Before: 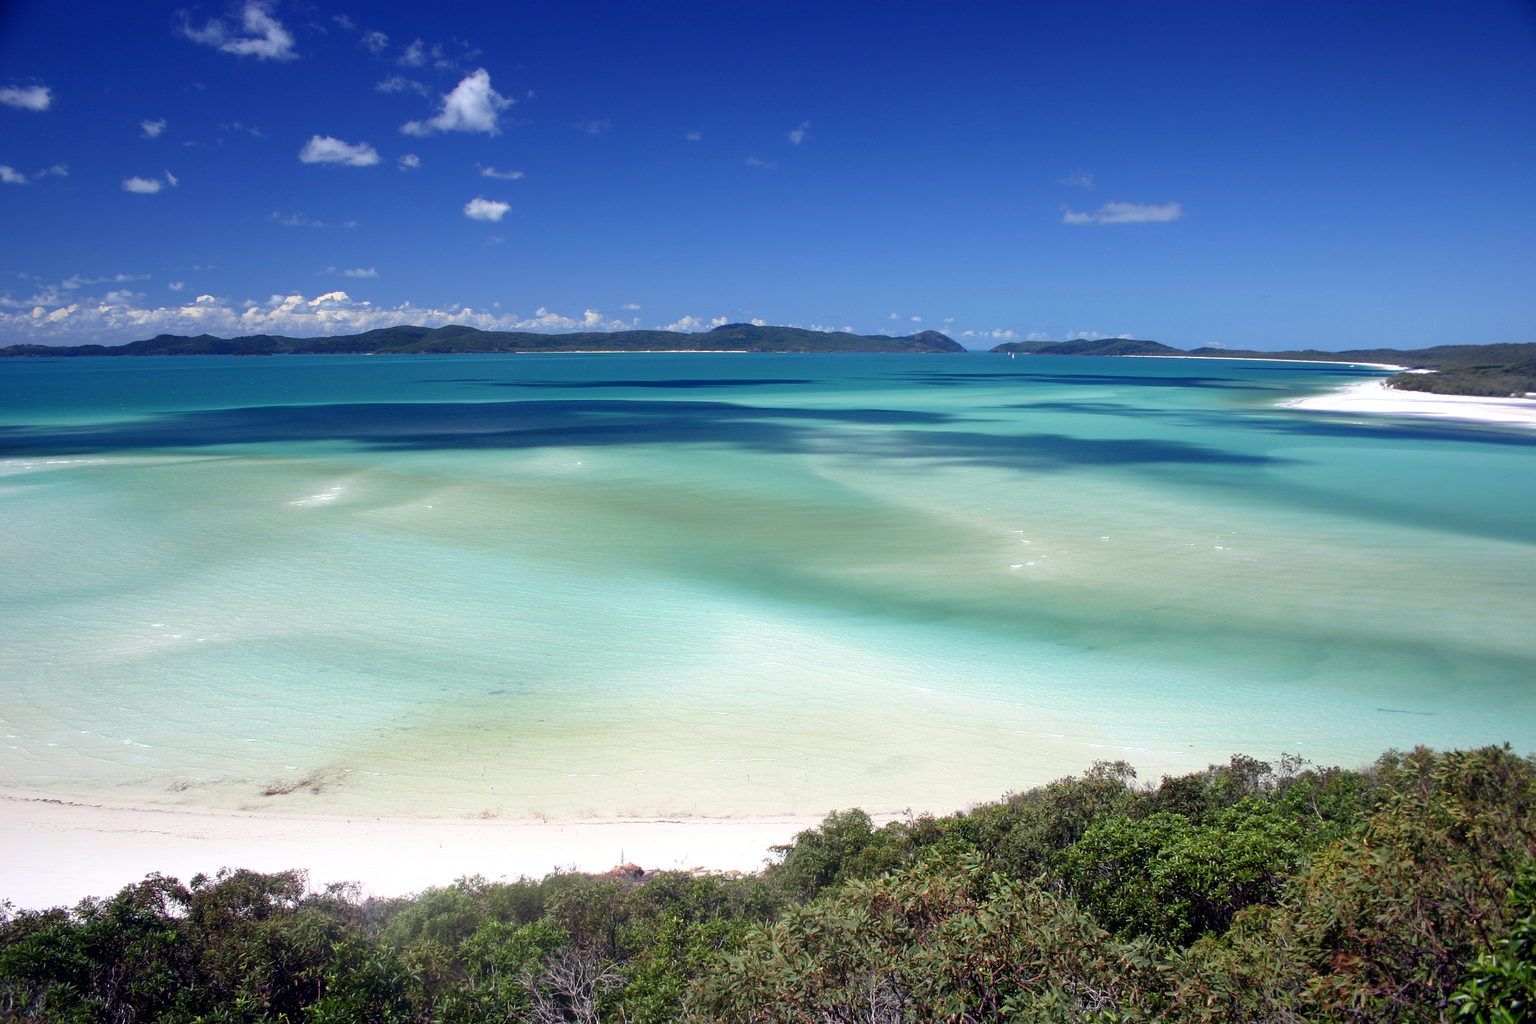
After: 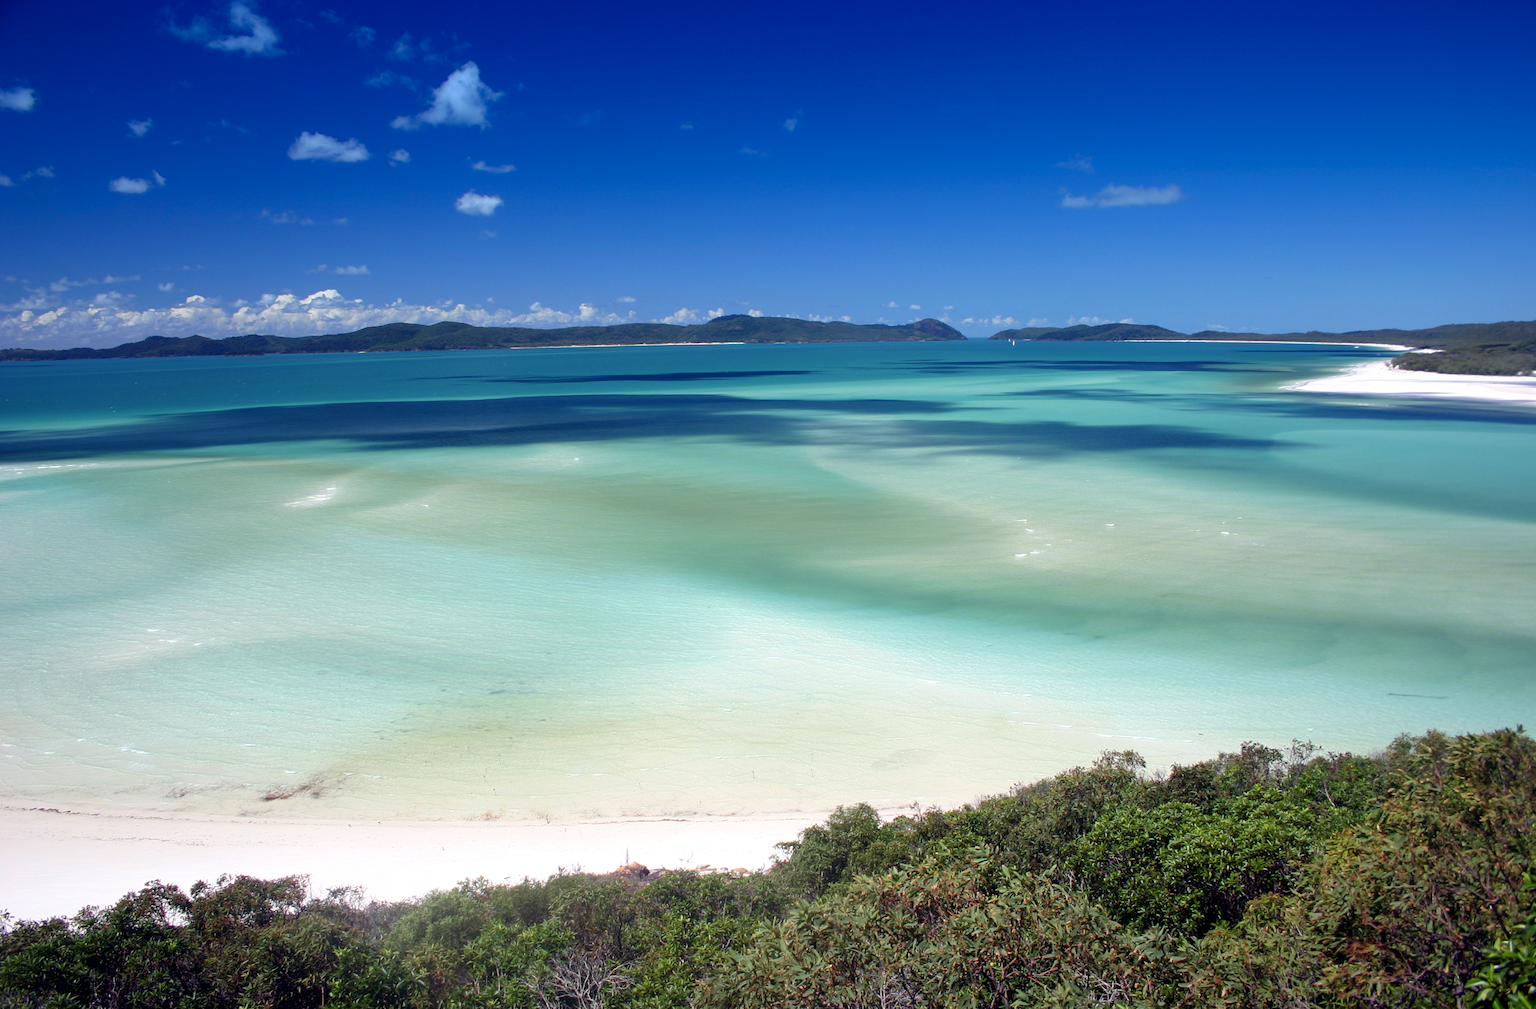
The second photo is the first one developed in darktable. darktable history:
rotate and perspective: rotation -1°, crop left 0.011, crop right 0.989, crop top 0.025, crop bottom 0.975
graduated density: density 2.02 EV, hardness 44%, rotation 0.374°, offset 8.21, hue 208.8°, saturation 97%
